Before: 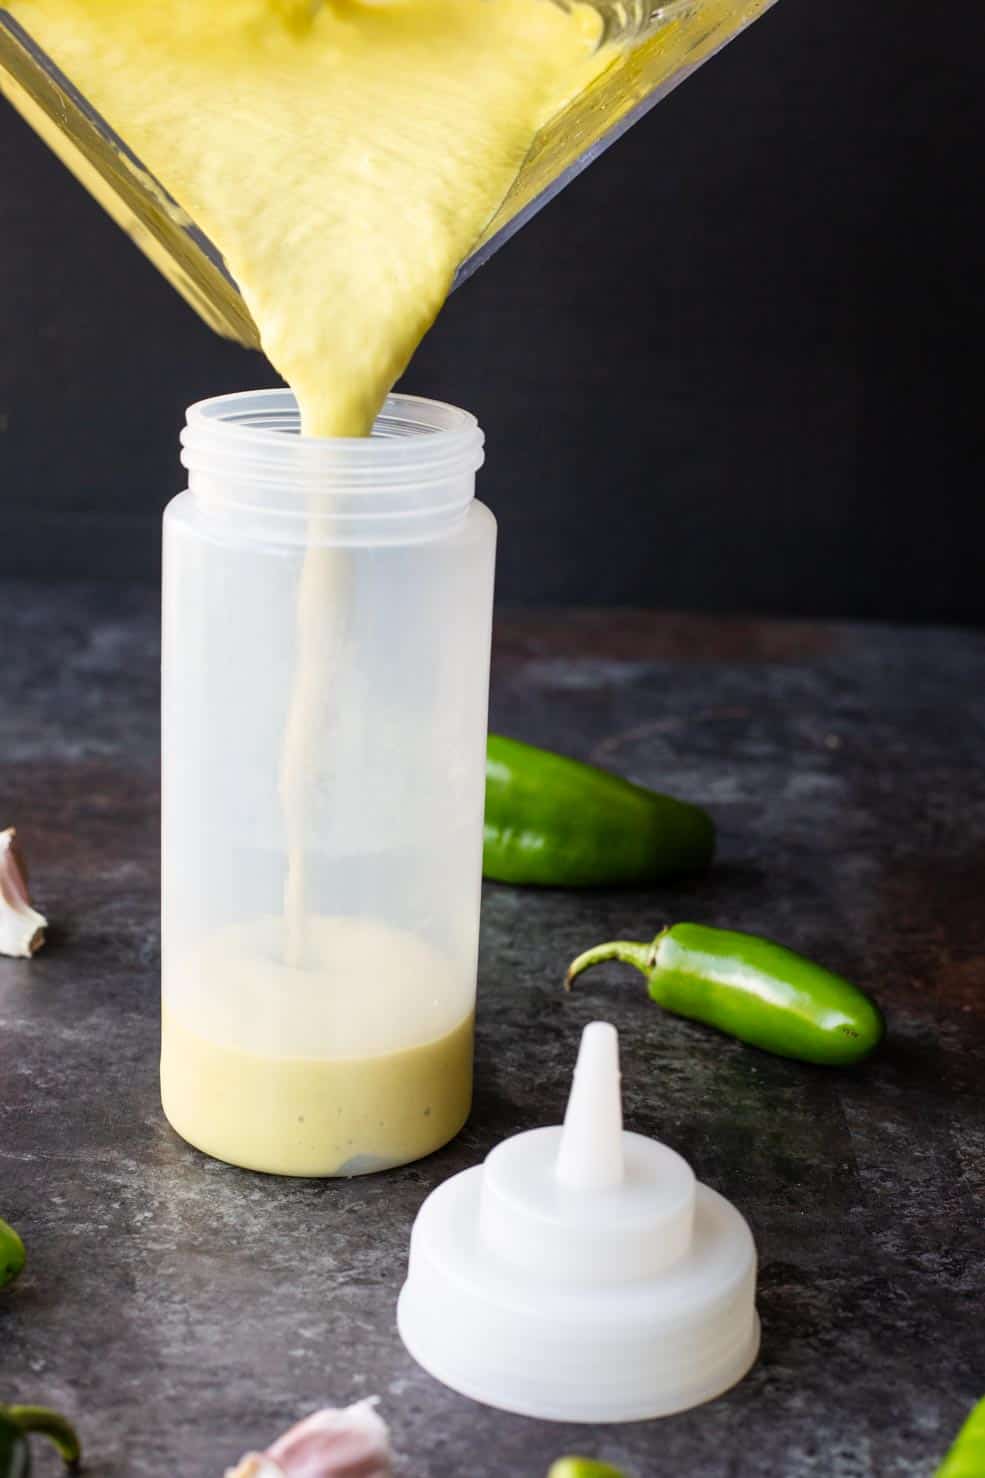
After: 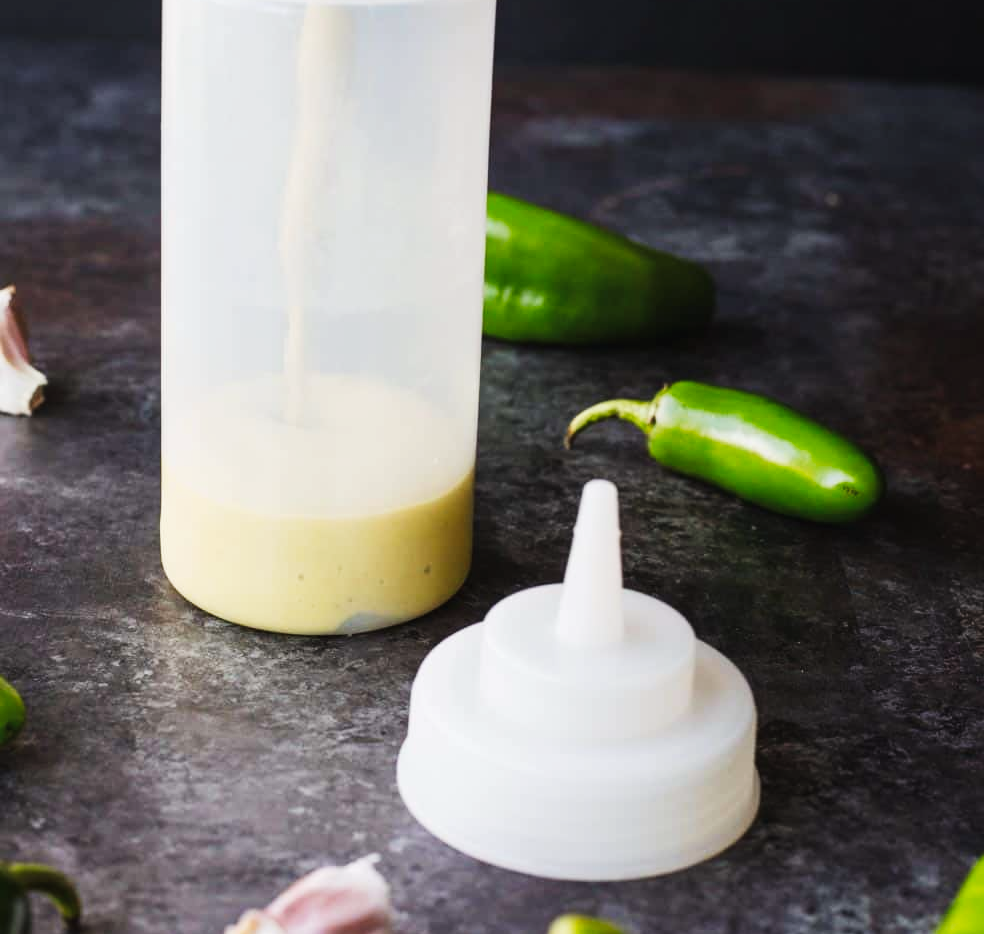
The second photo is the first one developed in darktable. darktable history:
tone curve: curves: ch0 [(0, 0.023) (0.217, 0.19) (0.754, 0.801) (1, 0.977)]; ch1 [(0, 0) (0.392, 0.398) (0.5, 0.5) (0.521, 0.529) (0.56, 0.592) (1, 1)]; ch2 [(0, 0) (0.5, 0.5) (0.579, 0.561) (0.65, 0.657) (1, 1)], preserve colors none
tone equalizer: edges refinement/feathering 500, mask exposure compensation -1.57 EV, preserve details no
crop and rotate: top 36.788%
